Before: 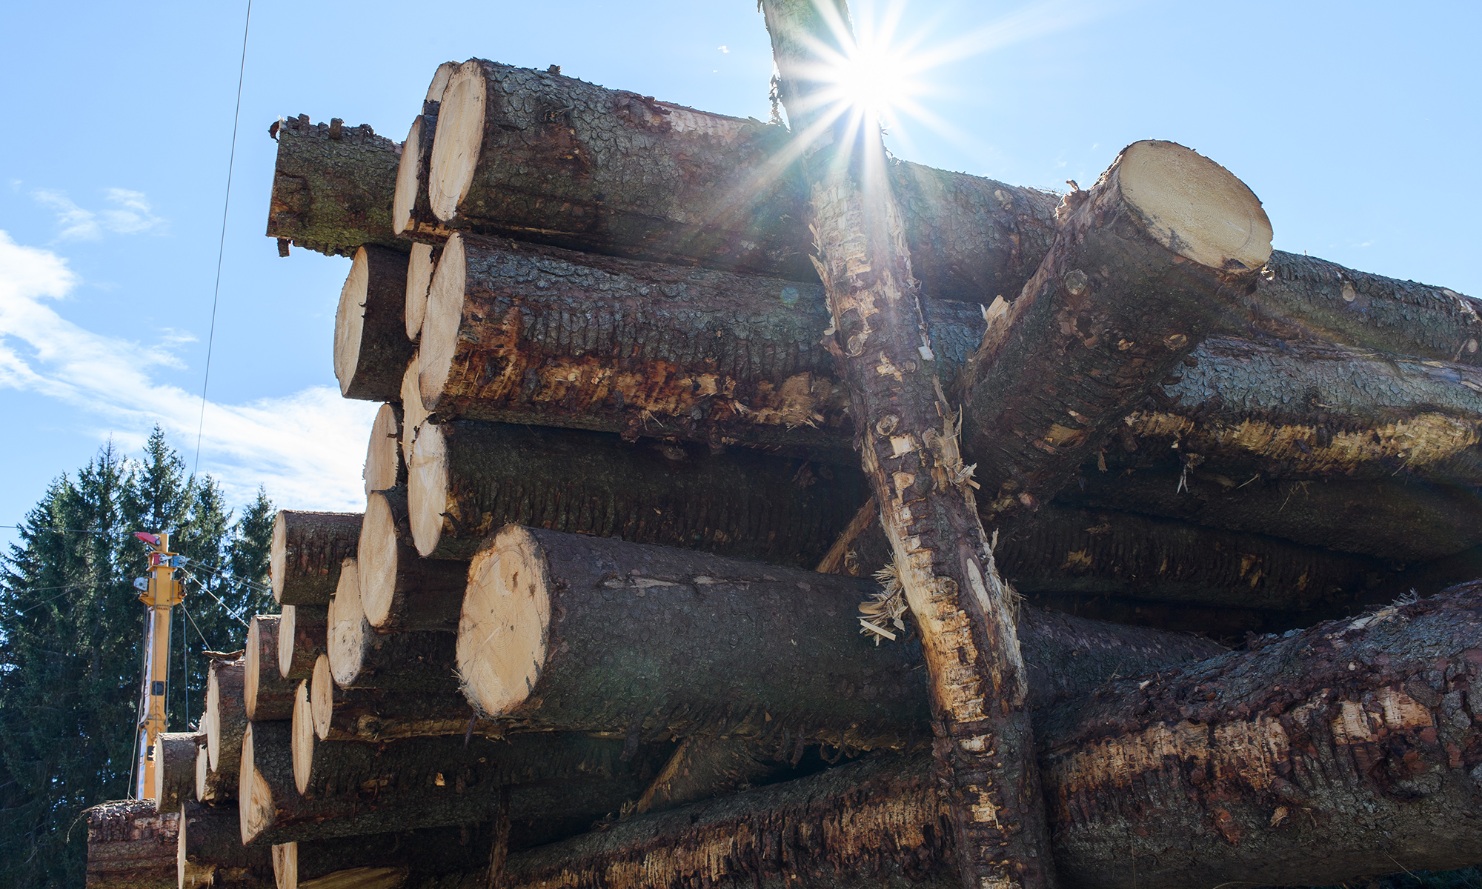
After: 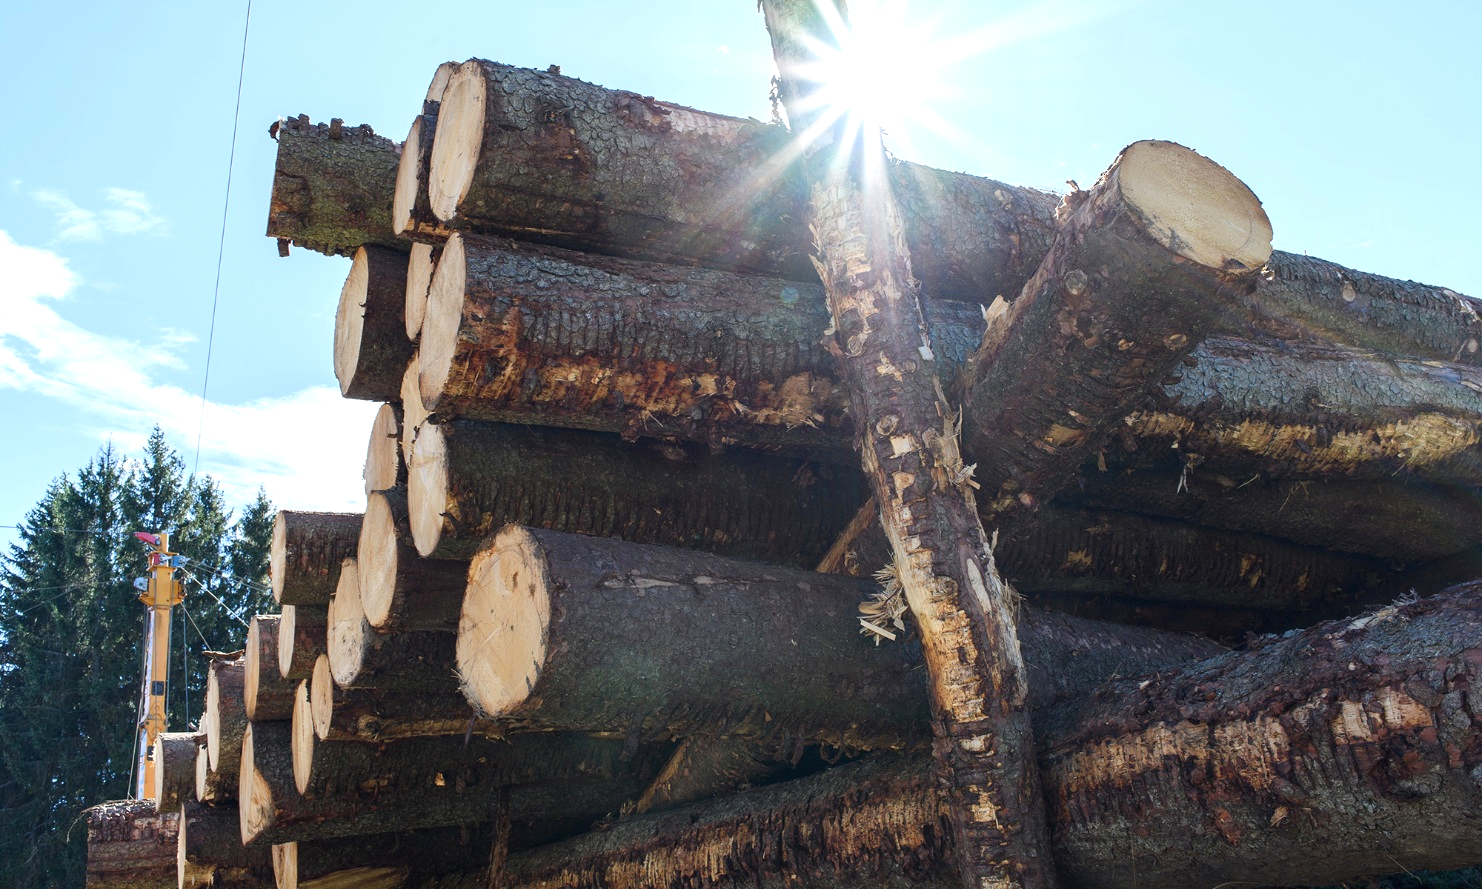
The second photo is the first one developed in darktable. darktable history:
exposure: black level correction 0, exposure 0.393 EV, compensate highlight preservation false
